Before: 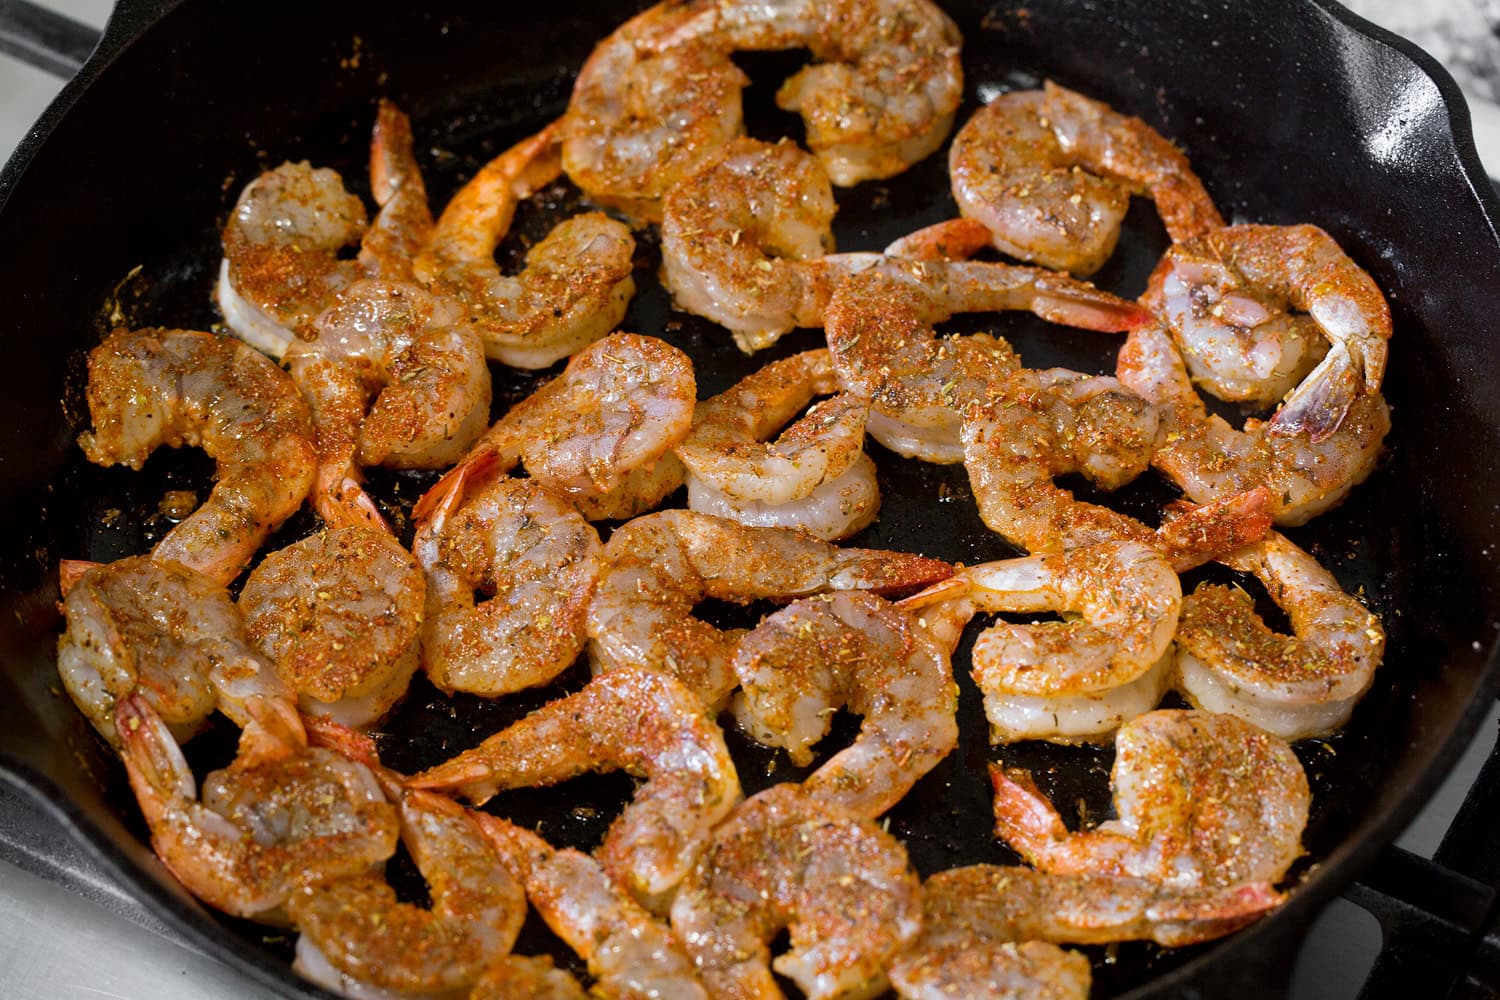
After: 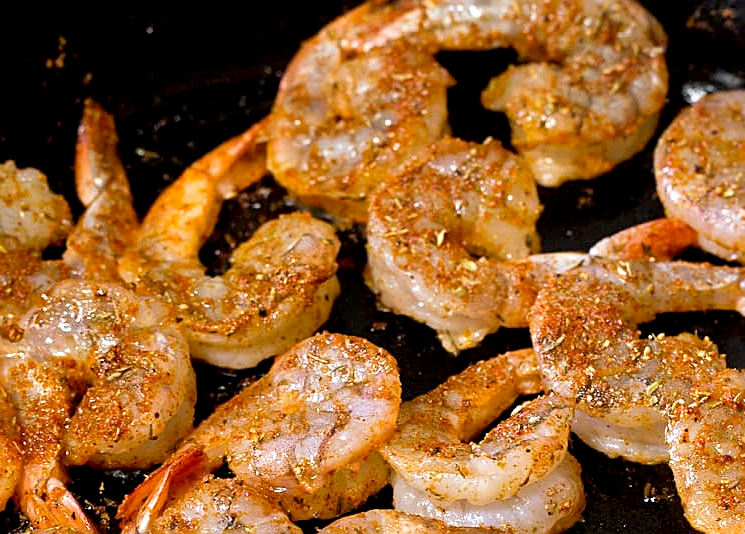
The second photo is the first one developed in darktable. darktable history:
sharpen: on, module defaults
crop: left 19.709%, right 30.574%, bottom 46.547%
exposure: black level correction 0.005, exposure 0.419 EV, compensate exposure bias true, compensate highlight preservation false
